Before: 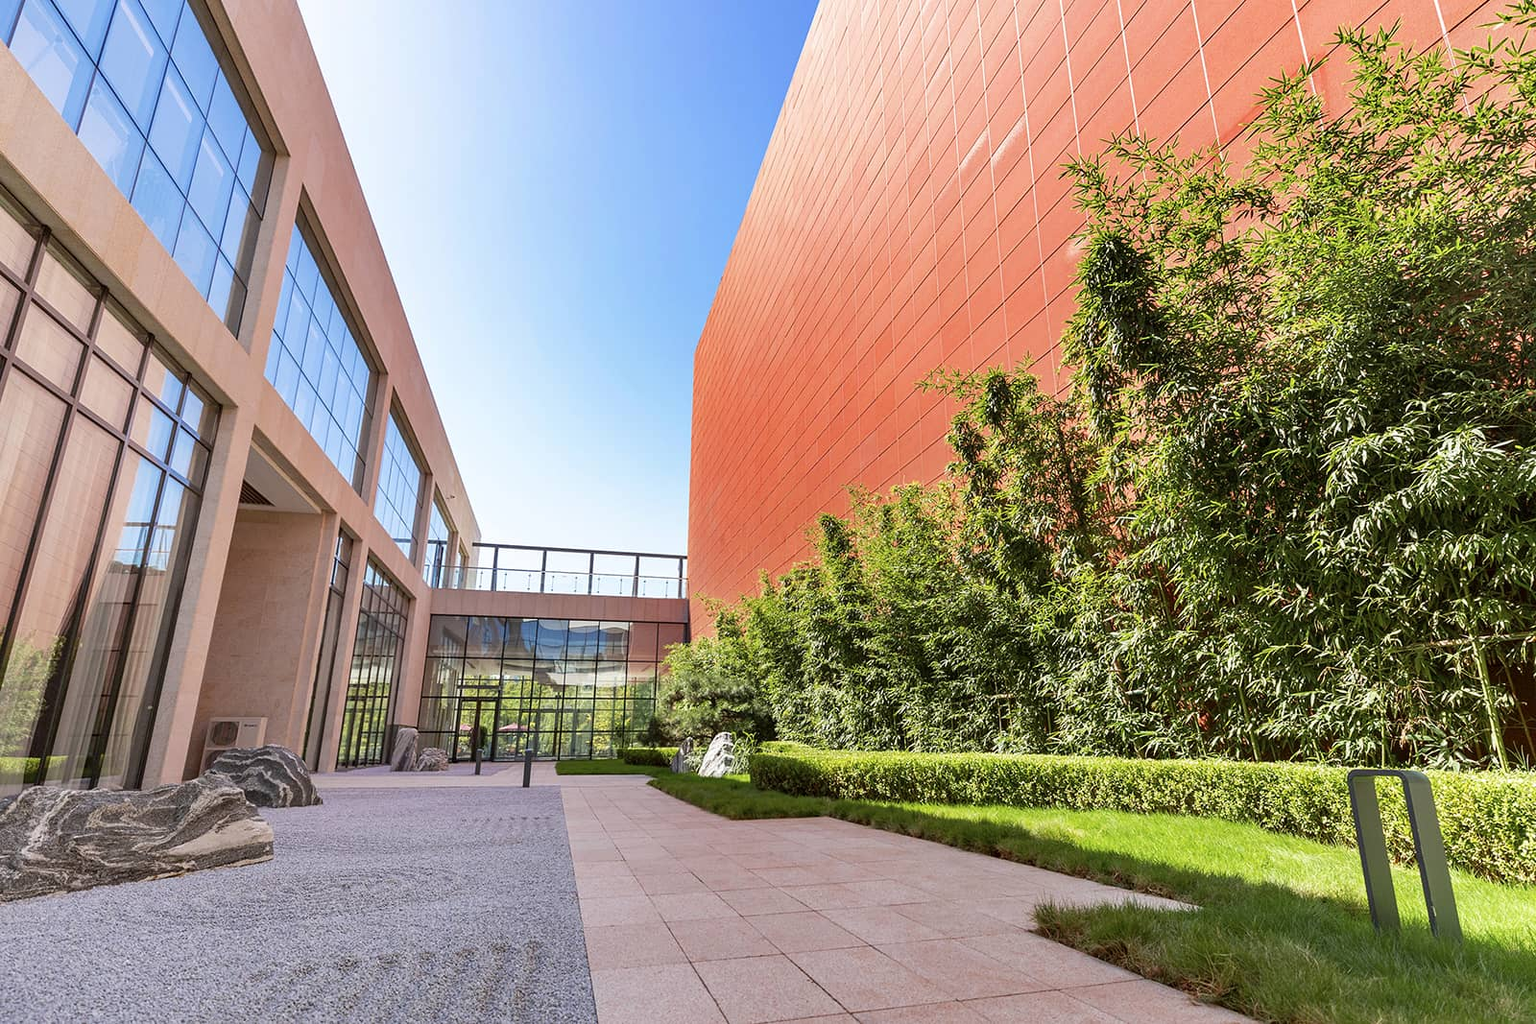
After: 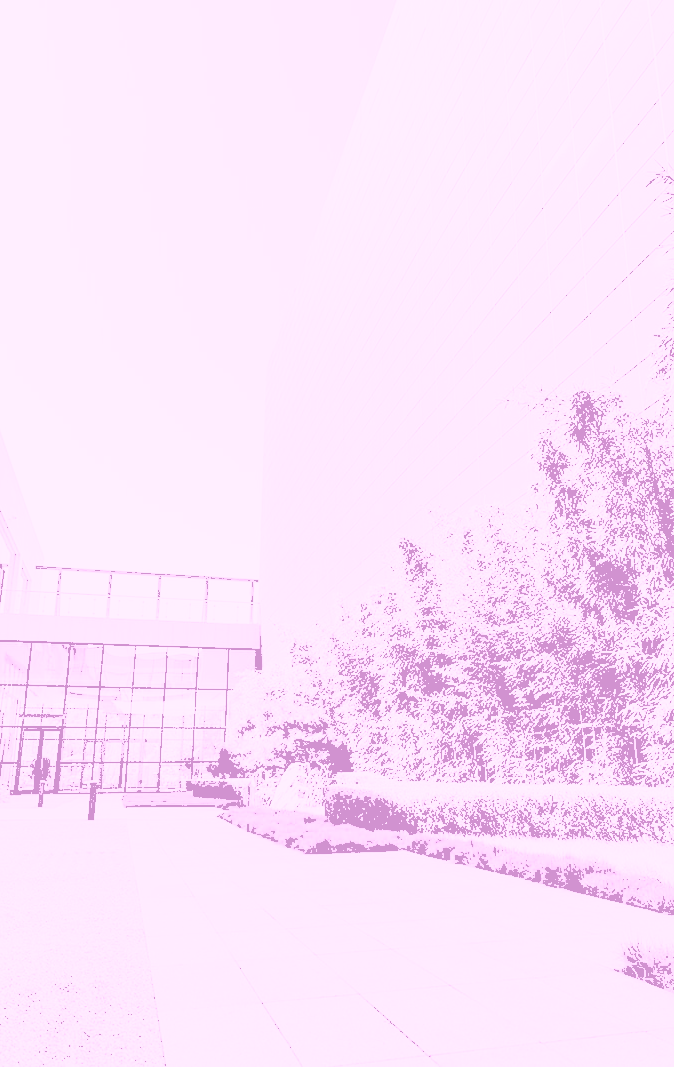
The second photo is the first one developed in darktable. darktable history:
crop: left 28.583%, right 29.231%
colorize: hue 331.2°, saturation 75%, source mix 30.28%, lightness 70.52%, version 1
levels: levels [0.246, 0.246, 0.506]
